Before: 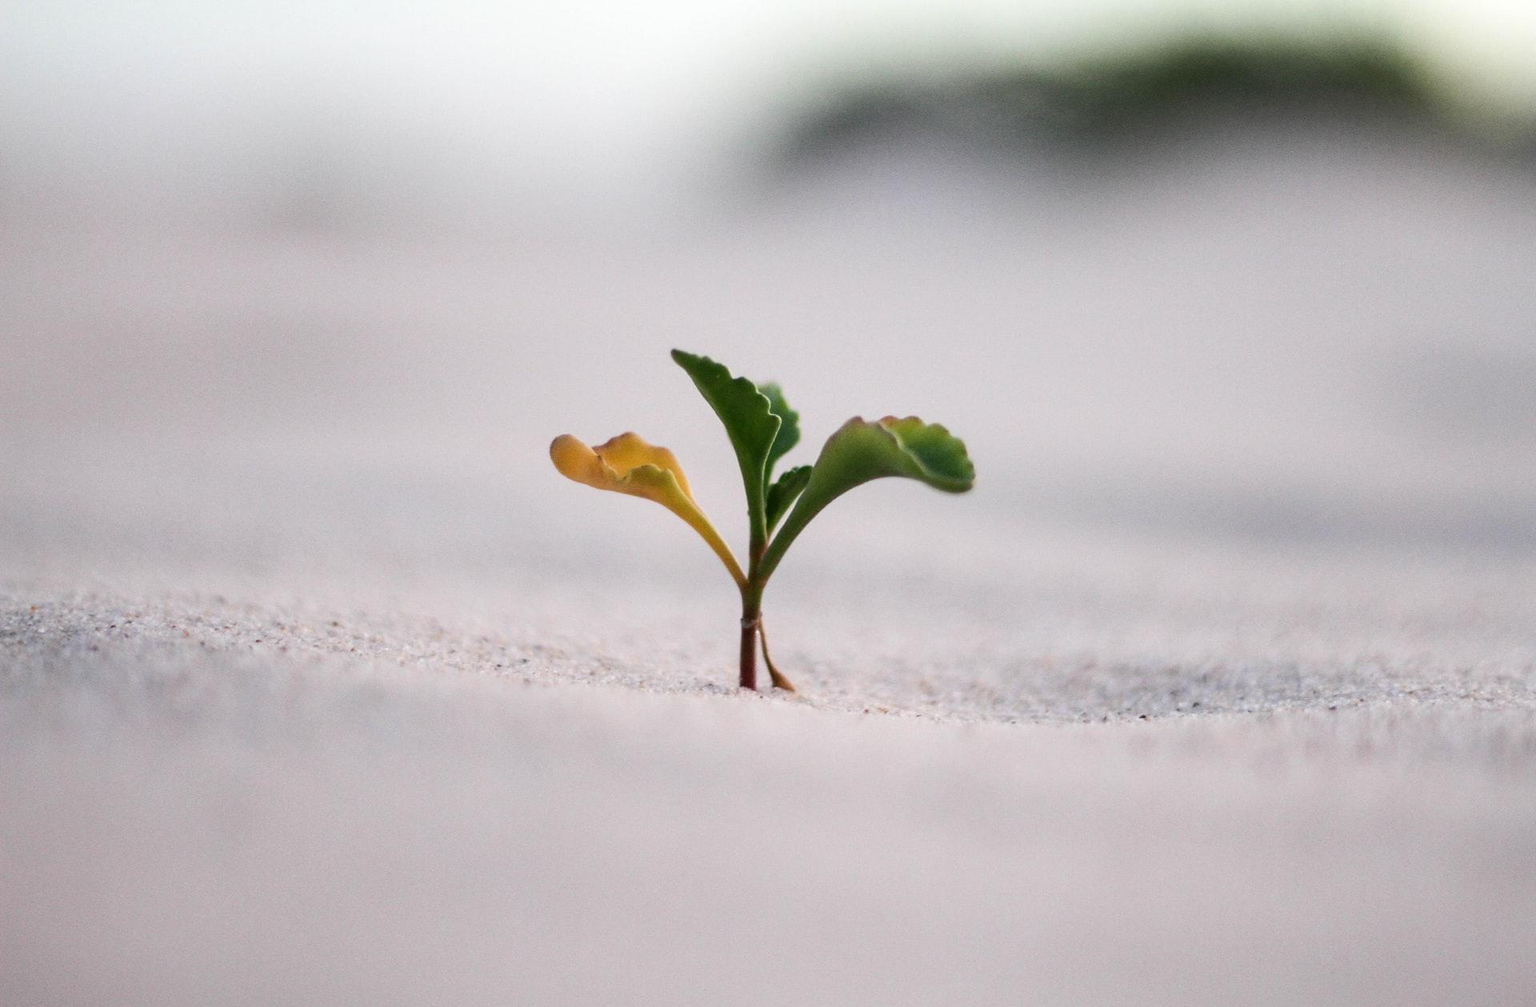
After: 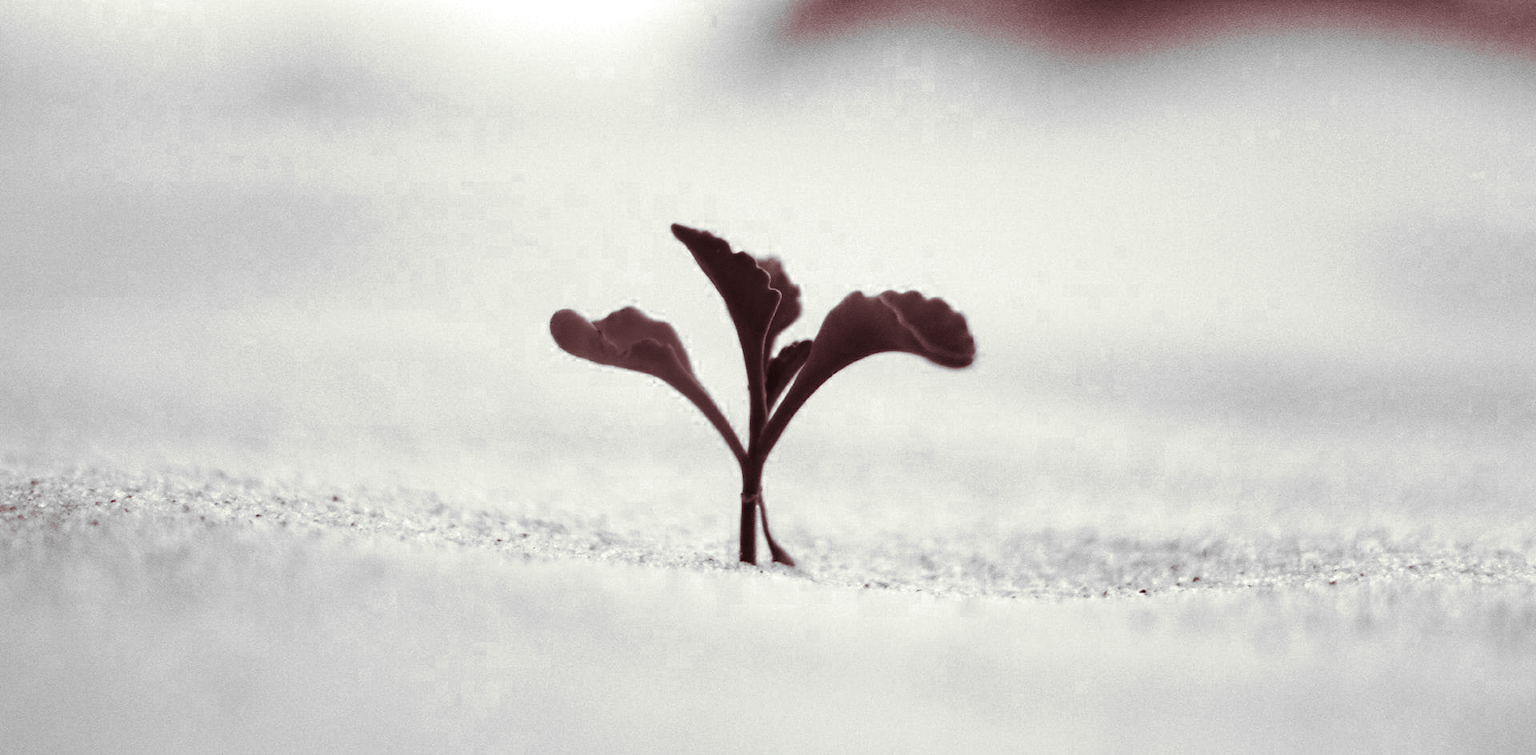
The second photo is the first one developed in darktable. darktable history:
crop and rotate: top 12.5%, bottom 12.5%
color zones: curves: ch0 [(0.287, 0.048) (0.493, 0.484) (0.737, 0.816)]; ch1 [(0, 0) (0.143, 0) (0.286, 0) (0.429, 0) (0.571, 0) (0.714, 0) (0.857, 0)]
split-toning: on, module defaults
tone equalizer: -8 EV -0.417 EV, -7 EV -0.389 EV, -6 EV -0.333 EV, -5 EV -0.222 EV, -3 EV 0.222 EV, -2 EV 0.333 EV, -1 EV 0.389 EV, +0 EV 0.417 EV, edges refinement/feathering 500, mask exposure compensation -1.57 EV, preserve details no
